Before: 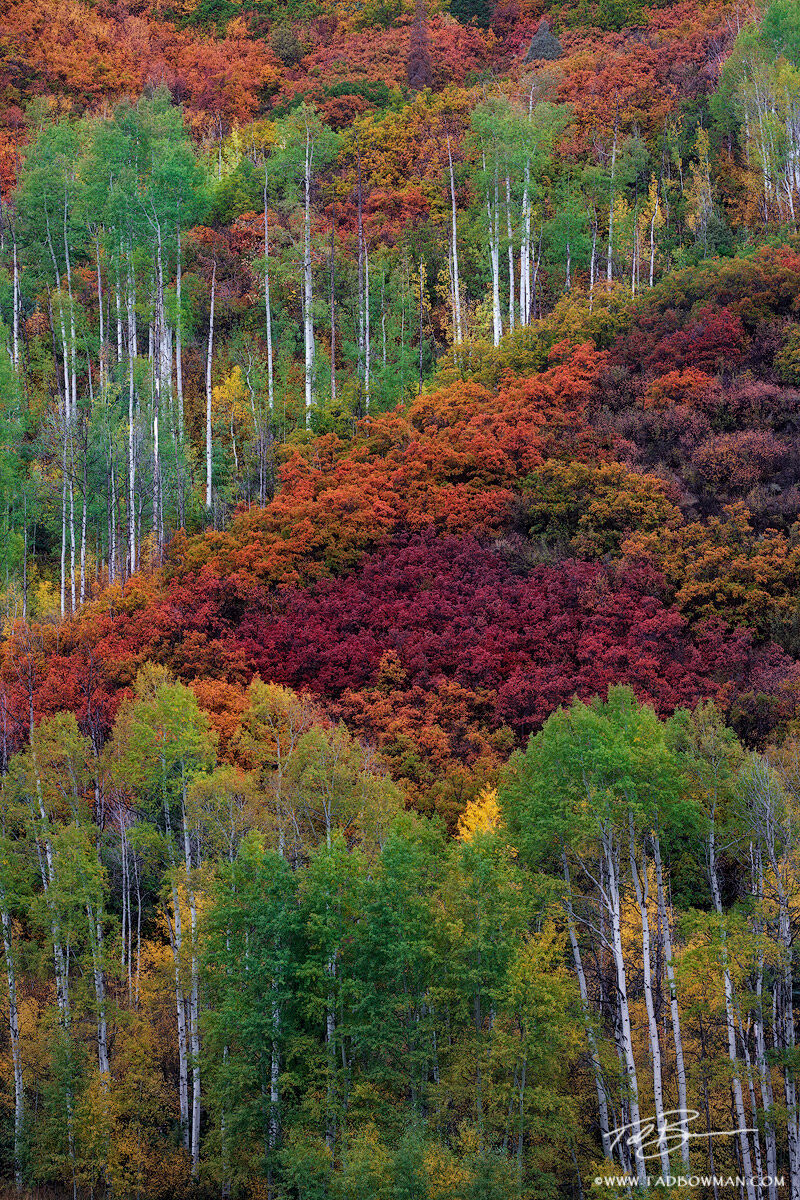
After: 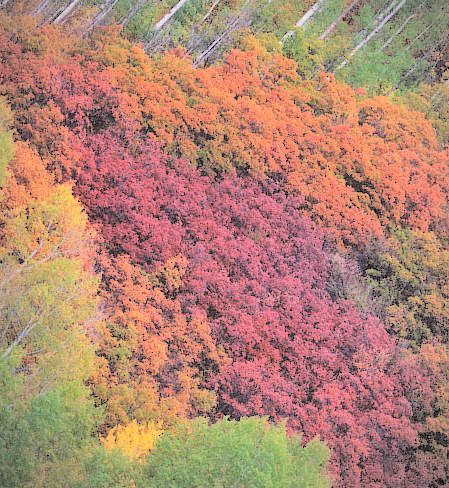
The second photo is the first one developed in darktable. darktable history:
shadows and highlights: soften with gaussian
vignetting: fall-off start 80.8%, fall-off radius 61.55%, automatic ratio true, width/height ratio 1.413, unbound false
contrast brightness saturation: brightness 0.989
color correction: highlights a* 7.17, highlights b* 4.39
crop and rotate: angle -44.36°, top 16.413%, right 0.994%, bottom 11.757%
